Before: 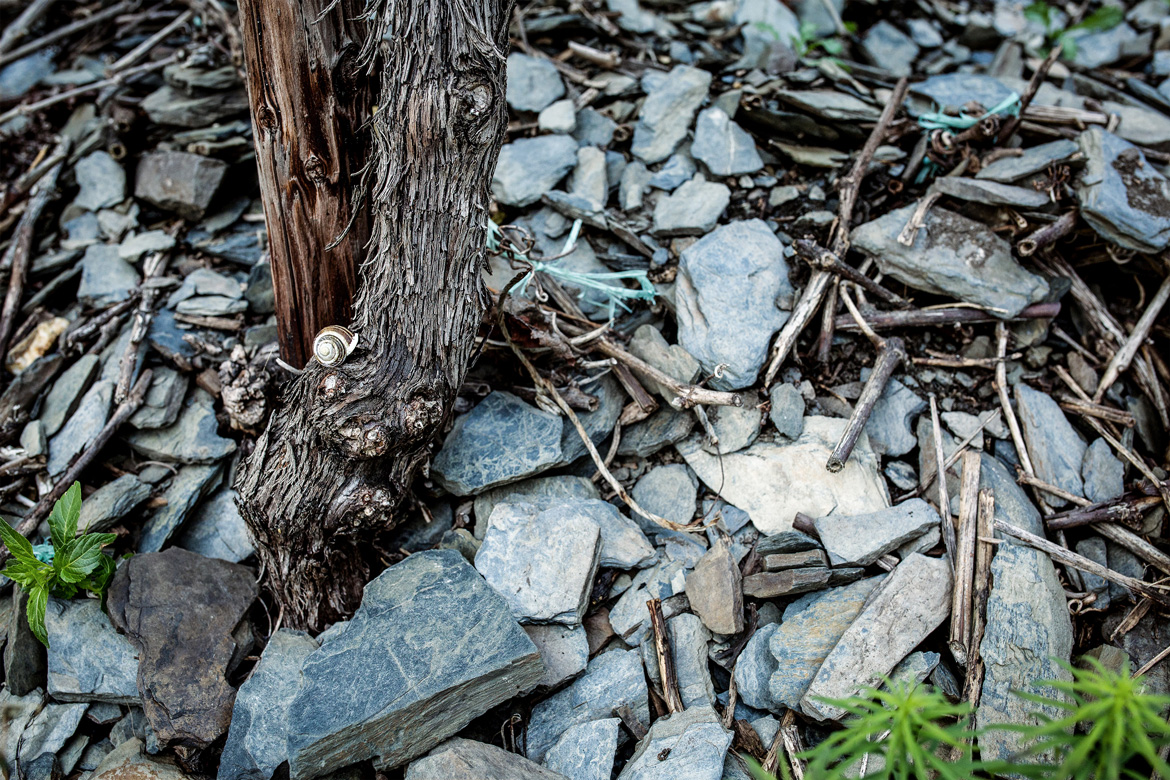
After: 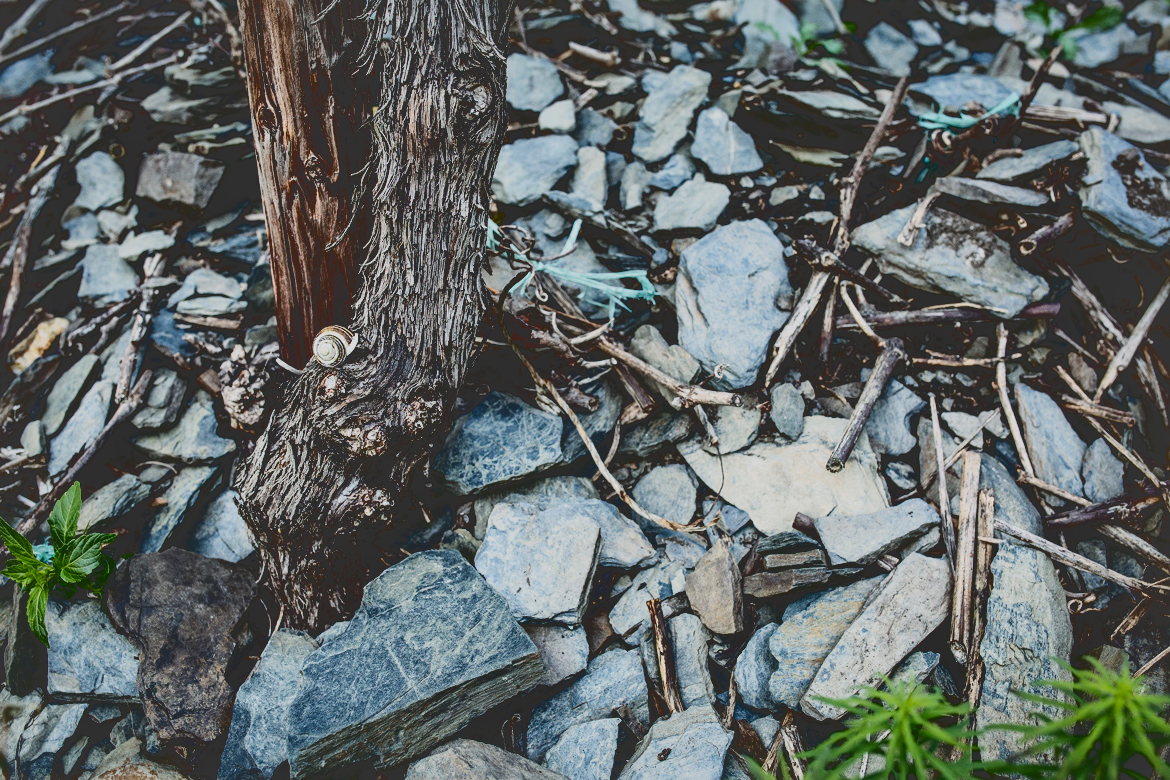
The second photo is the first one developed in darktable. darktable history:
color zones: curves: ch0 [(0, 0.465) (0.092, 0.596) (0.289, 0.464) (0.429, 0.453) (0.571, 0.464) (0.714, 0.455) (0.857, 0.462) (1, 0.465)]
tone curve: curves: ch0 [(0, 0.23) (0.125, 0.207) (0.245, 0.227) (0.736, 0.695) (1, 0.824)], color space Lab, independent channels, preserve colors none
local contrast: mode bilateral grid, contrast 25, coarseness 59, detail 150%, midtone range 0.2
